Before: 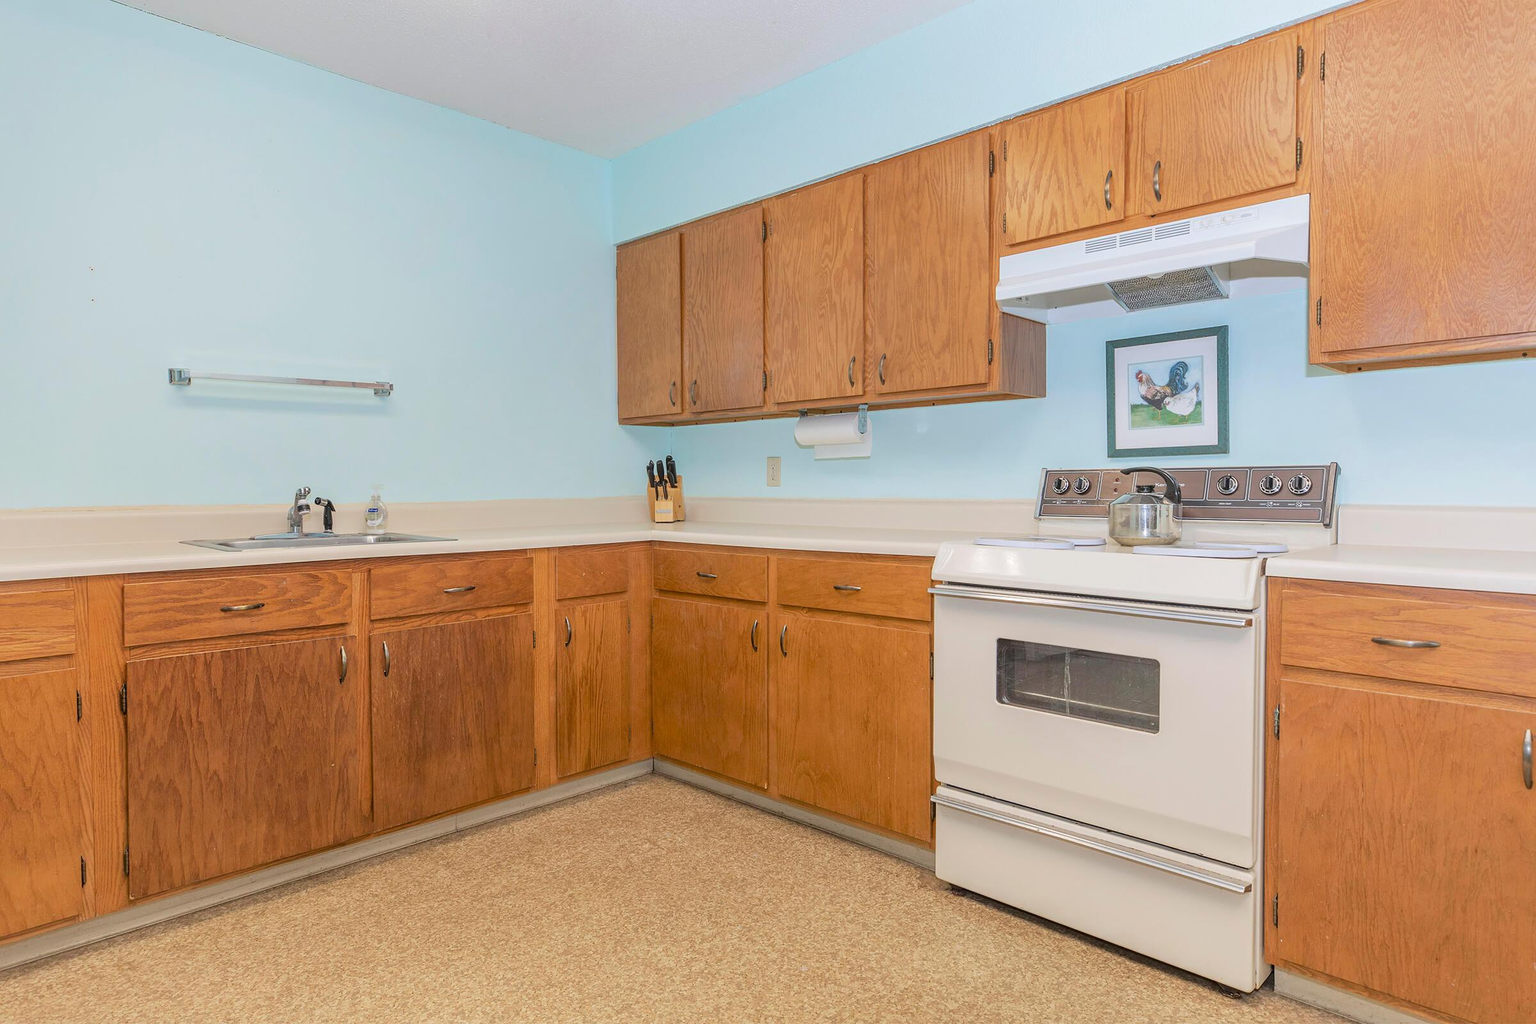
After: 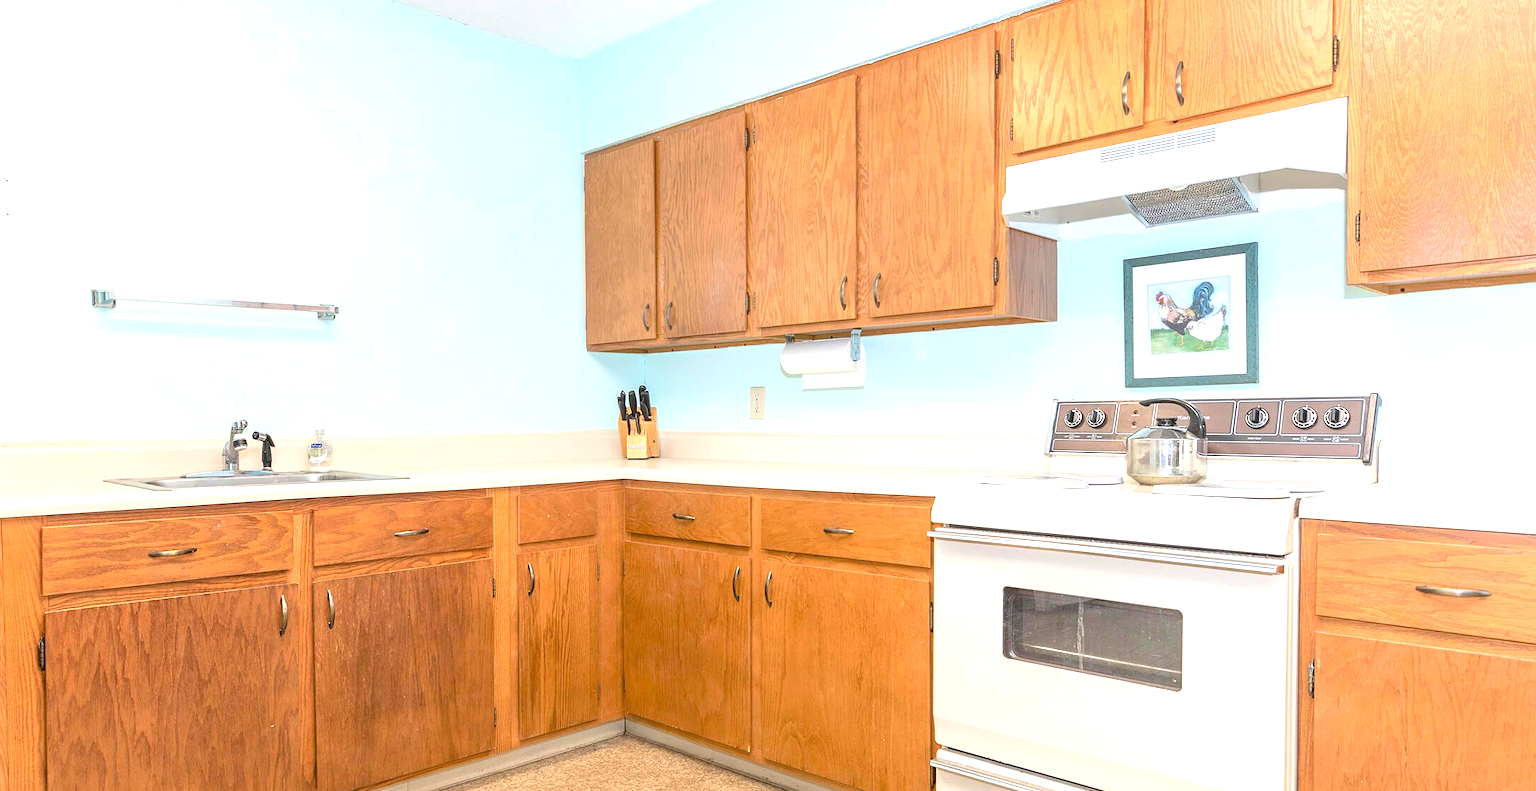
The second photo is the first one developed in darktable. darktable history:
crop: left 5.596%, top 10.314%, right 3.534%, bottom 19.395%
exposure: exposure 1 EV, compensate highlight preservation false
